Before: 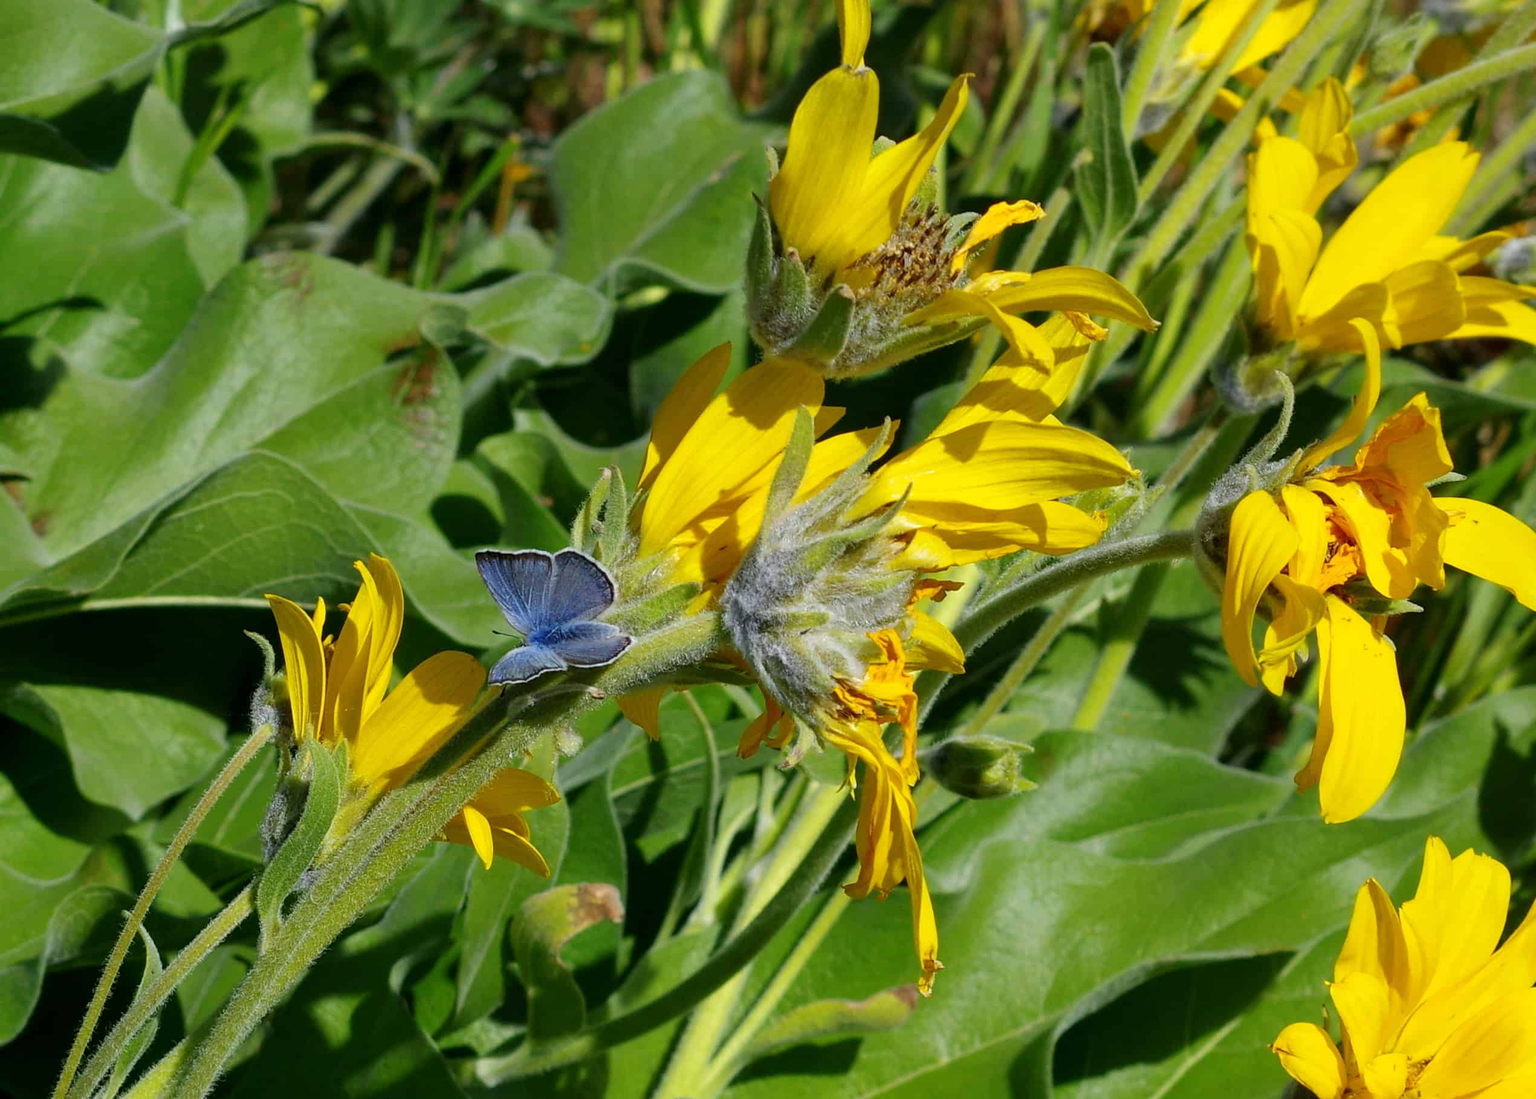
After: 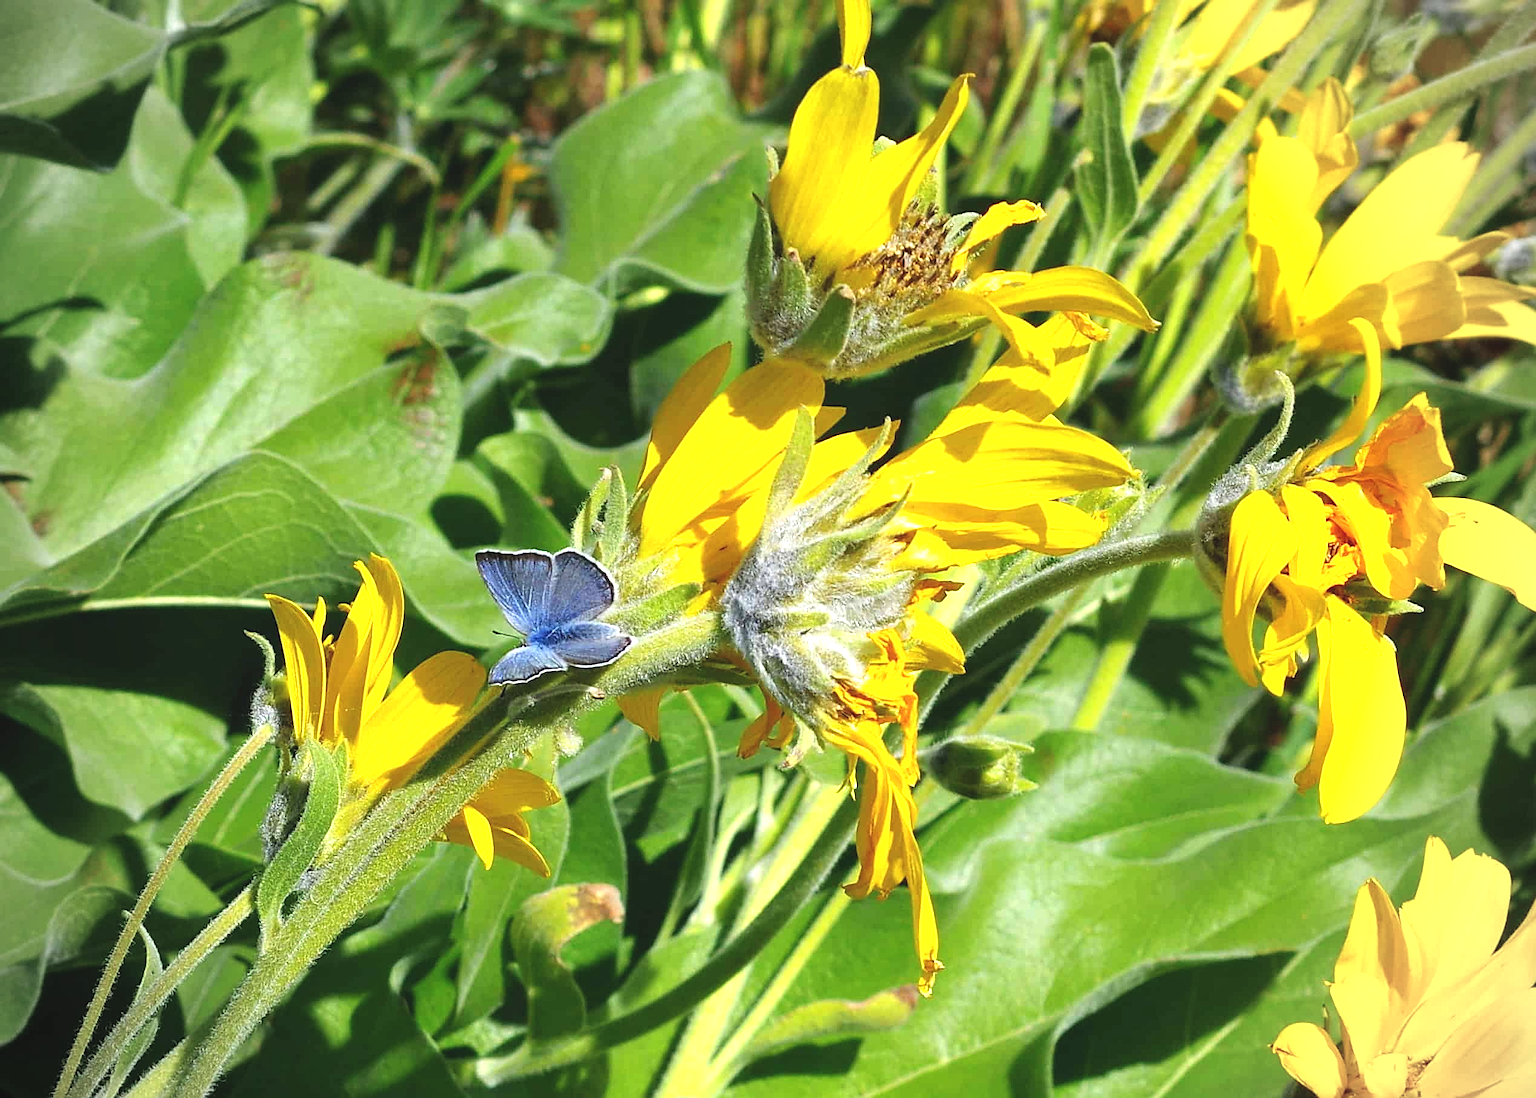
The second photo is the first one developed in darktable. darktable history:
vignetting: on, module defaults
sharpen: on, module defaults
exposure: black level correction -0.005, exposure 1.003 EV, compensate exposure bias true, compensate highlight preservation false
